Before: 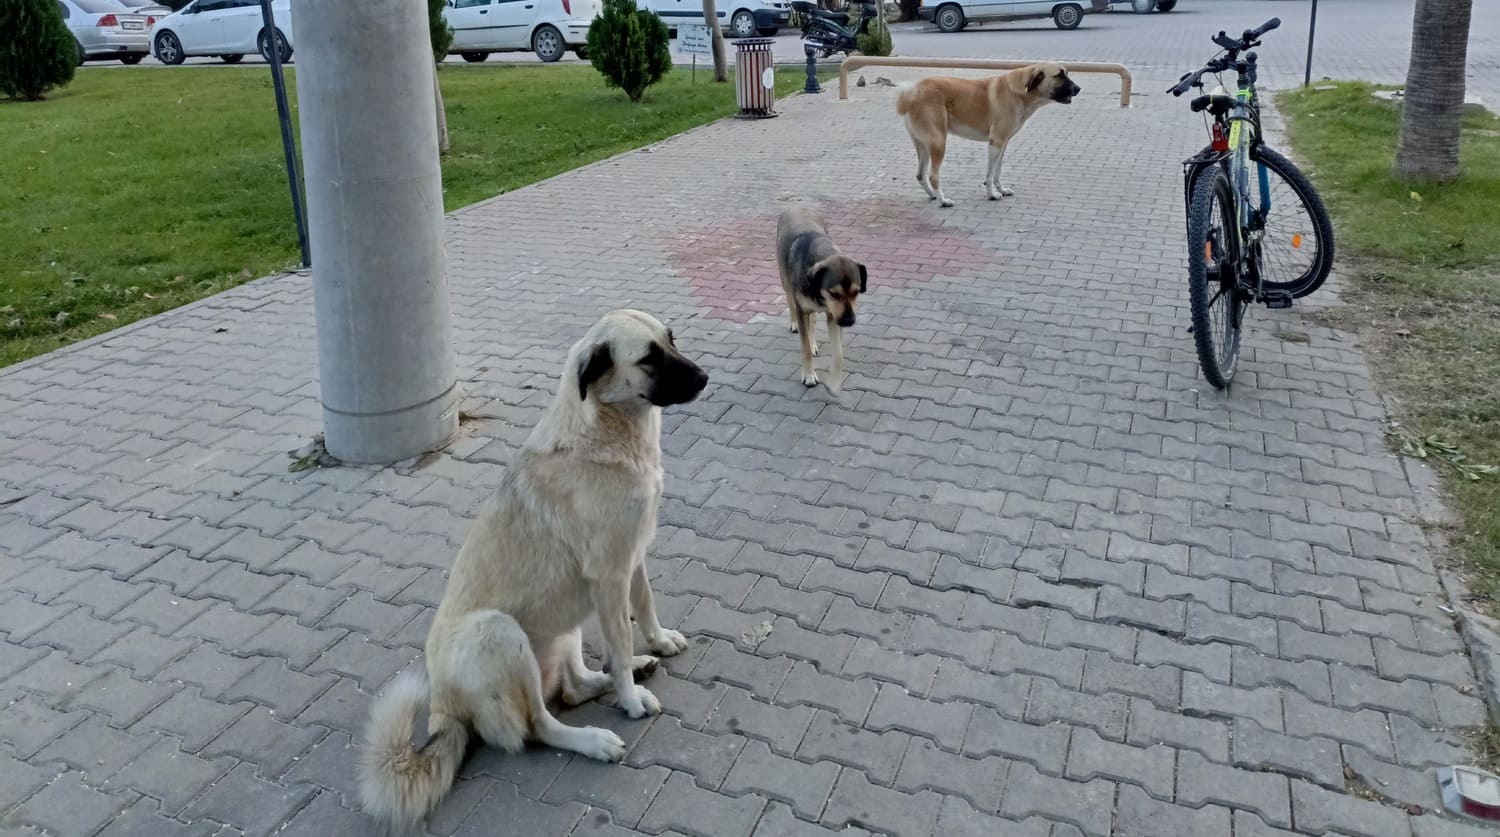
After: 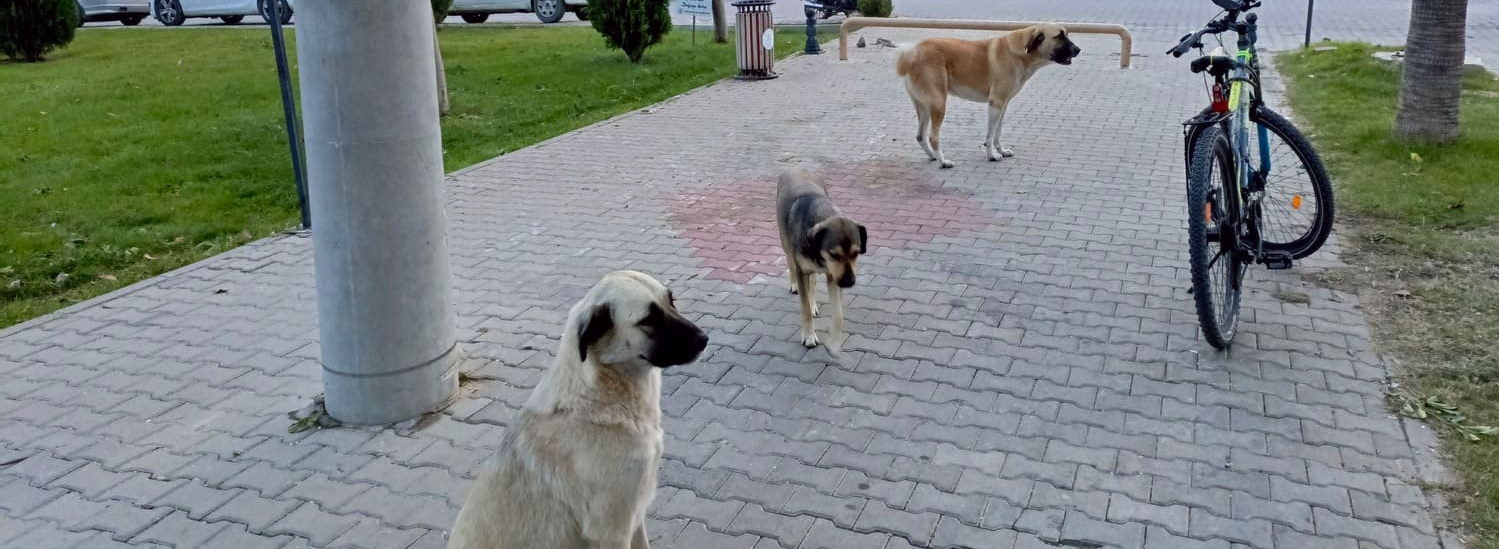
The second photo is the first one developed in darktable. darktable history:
color balance: lift [1, 1, 0.999, 1.001], gamma [1, 1.003, 1.005, 0.995], gain [1, 0.992, 0.988, 1.012], contrast 5%, output saturation 110%
crop and rotate: top 4.848%, bottom 29.503%
